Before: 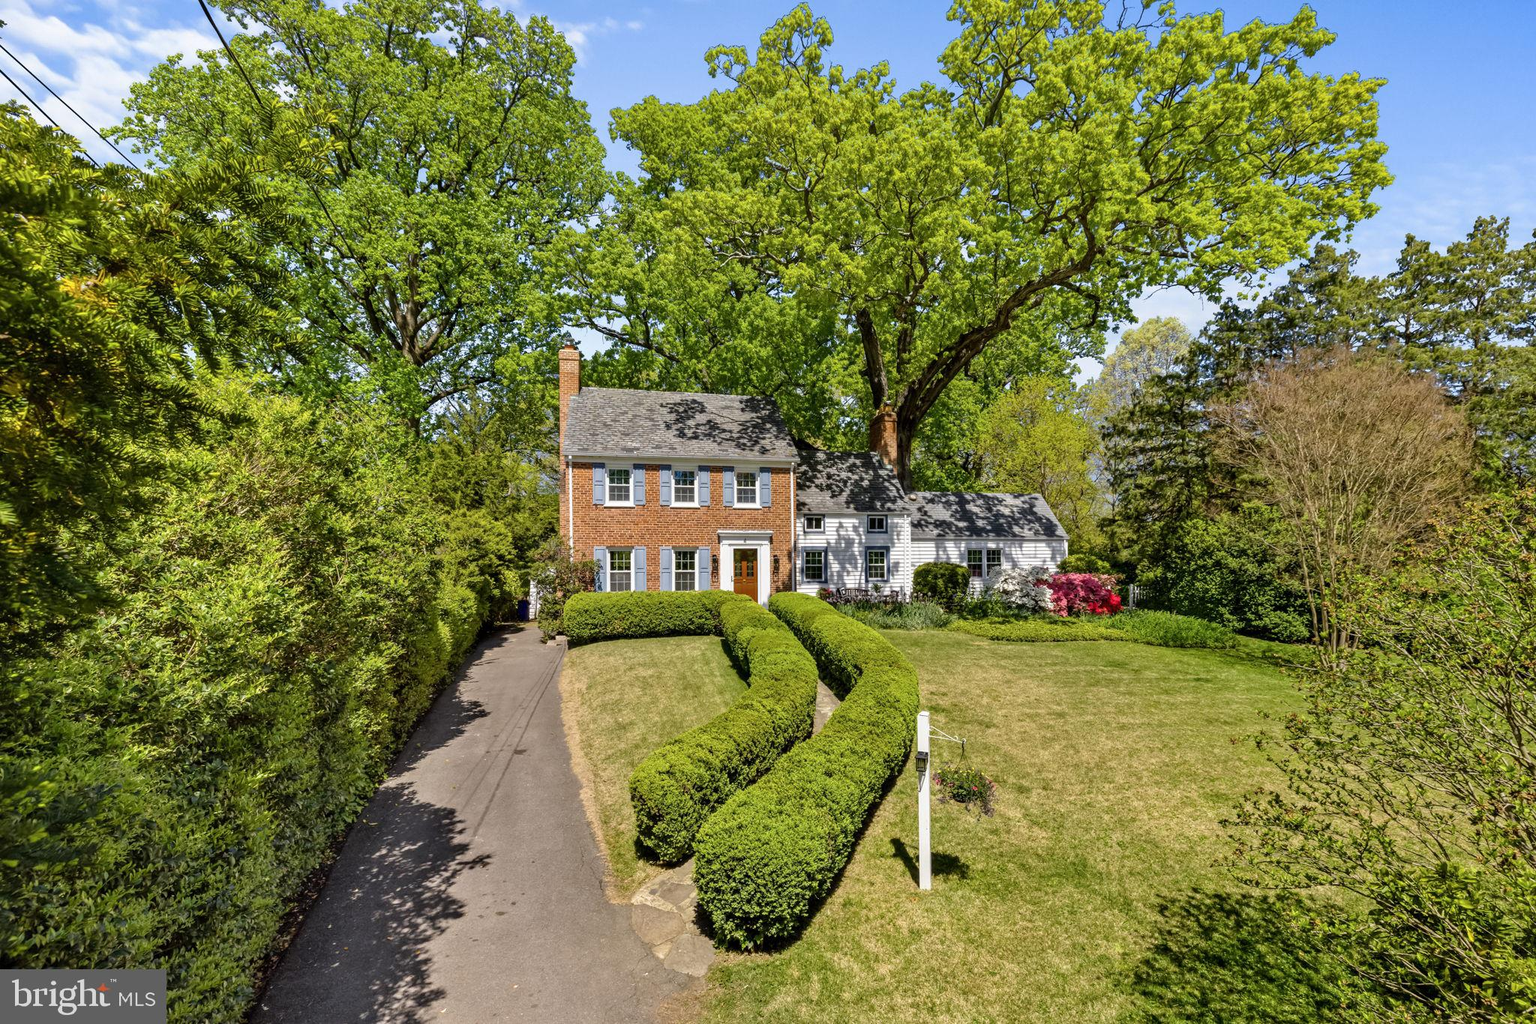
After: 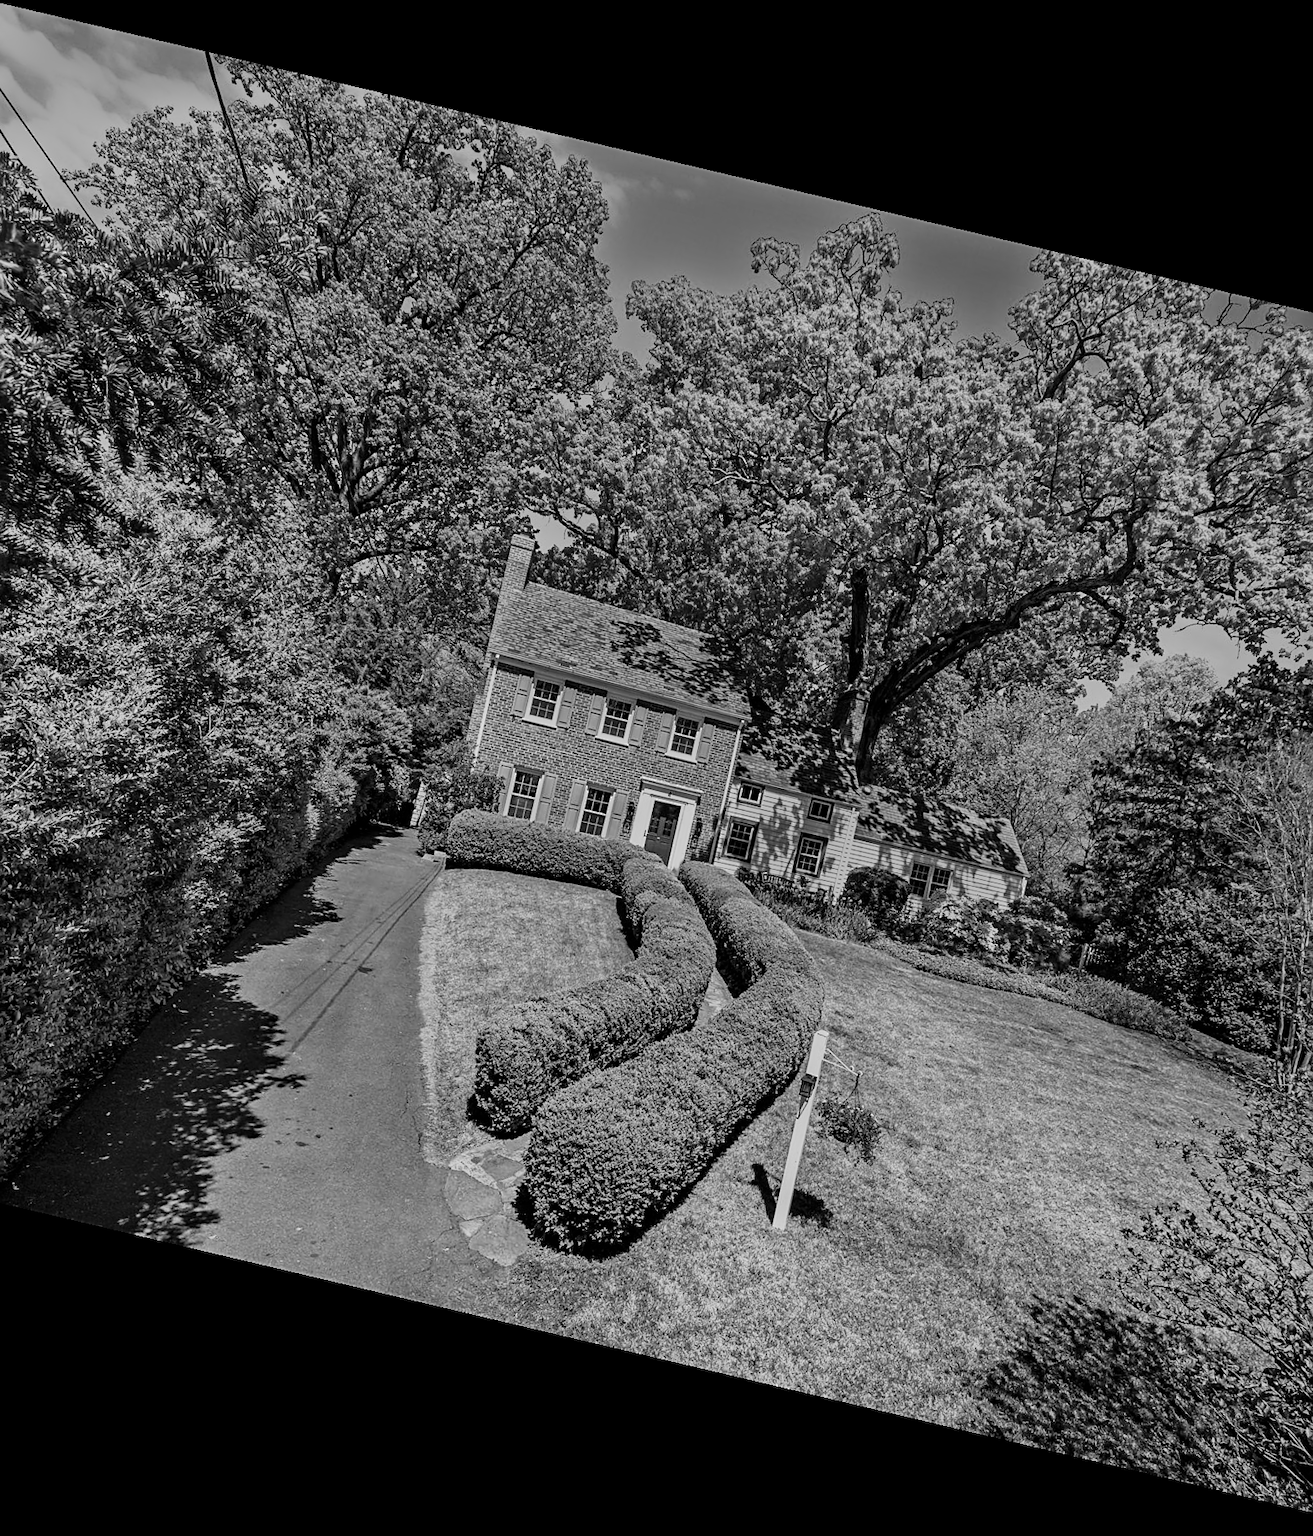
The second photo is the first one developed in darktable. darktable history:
sharpen: on, module defaults
monochrome: a 79.32, b 81.83, size 1.1
contrast brightness saturation: contrast 0.16, saturation 0.32
crop and rotate: left 14.385%, right 18.948%
color correction: highlights a* 15.03, highlights b* -25.07
shadows and highlights: shadows -62.32, white point adjustment -5.22, highlights 61.59
rotate and perspective: rotation 13.27°, automatic cropping off
haze removal: compatibility mode true, adaptive false
